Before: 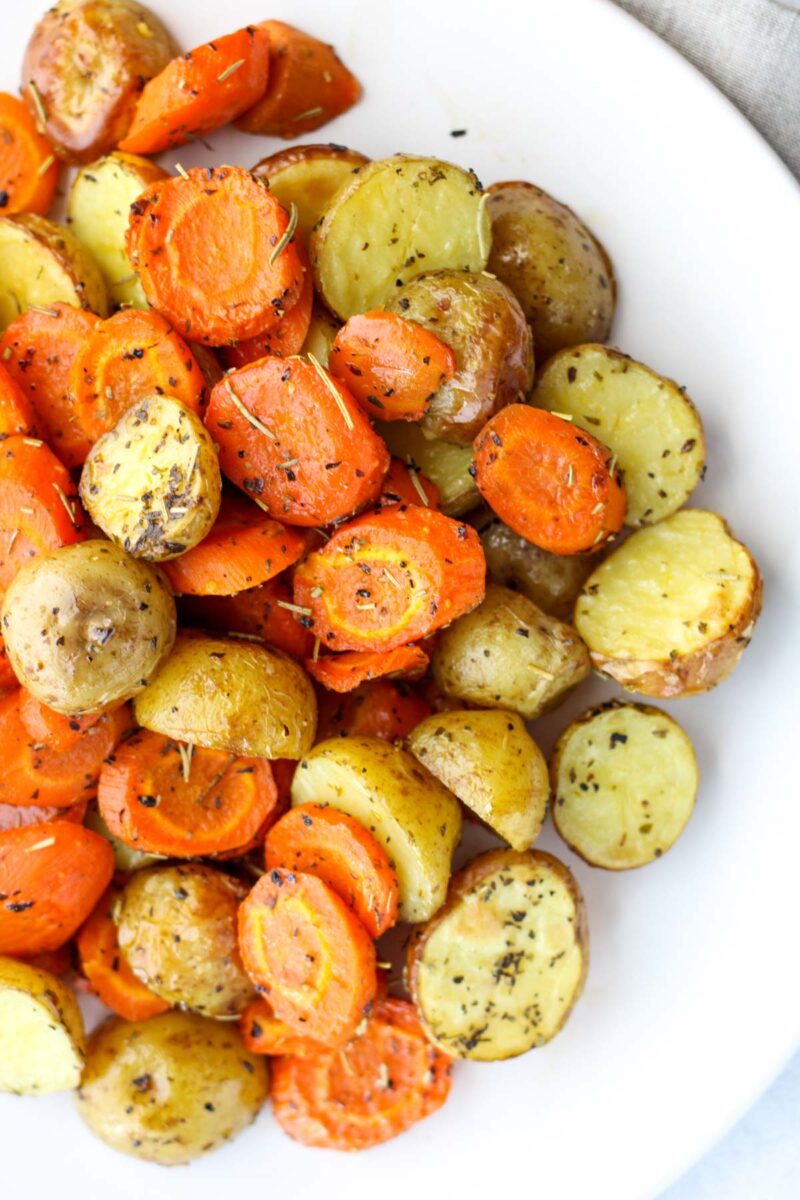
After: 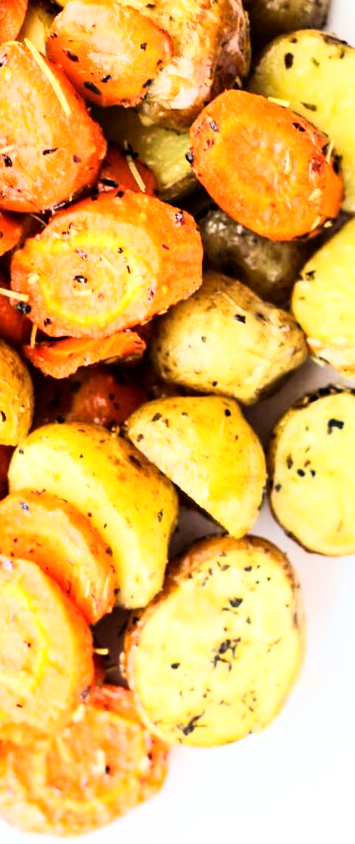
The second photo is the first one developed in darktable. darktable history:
crop: left 35.432%, top 26.233%, right 20.145%, bottom 3.432%
rgb curve: curves: ch0 [(0, 0) (0.21, 0.15) (0.24, 0.21) (0.5, 0.75) (0.75, 0.96) (0.89, 0.99) (1, 1)]; ch1 [(0, 0.02) (0.21, 0.13) (0.25, 0.2) (0.5, 0.67) (0.75, 0.9) (0.89, 0.97) (1, 1)]; ch2 [(0, 0.02) (0.21, 0.13) (0.25, 0.2) (0.5, 0.67) (0.75, 0.9) (0.89, 0.97) (1, 1)], compensate middle gray true
